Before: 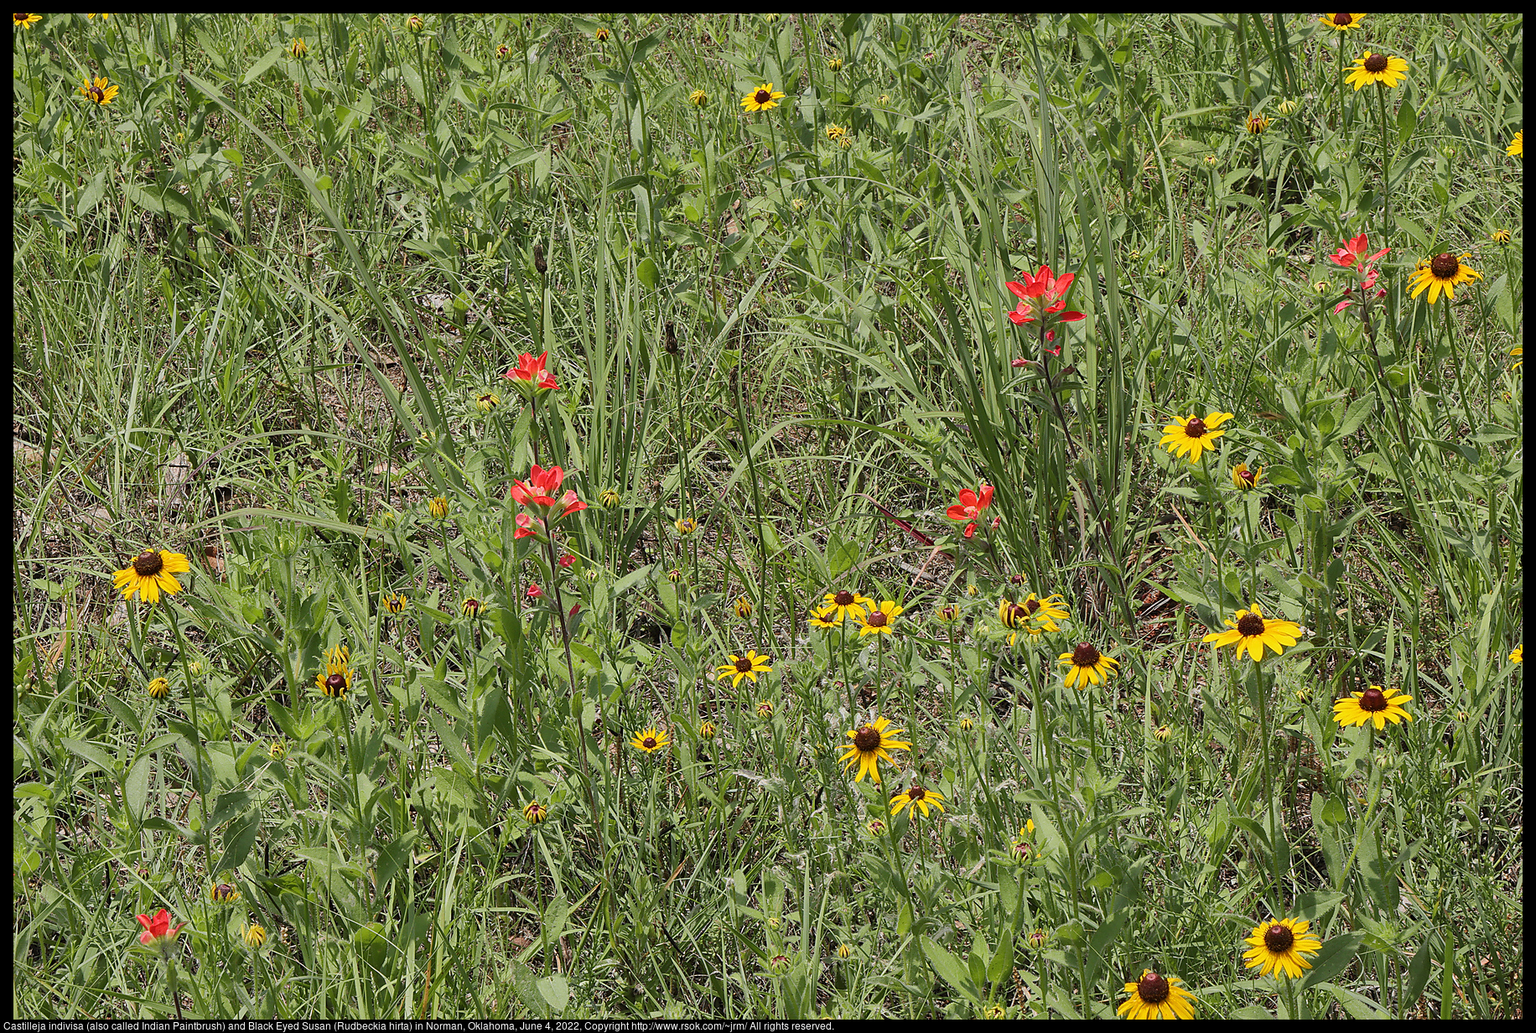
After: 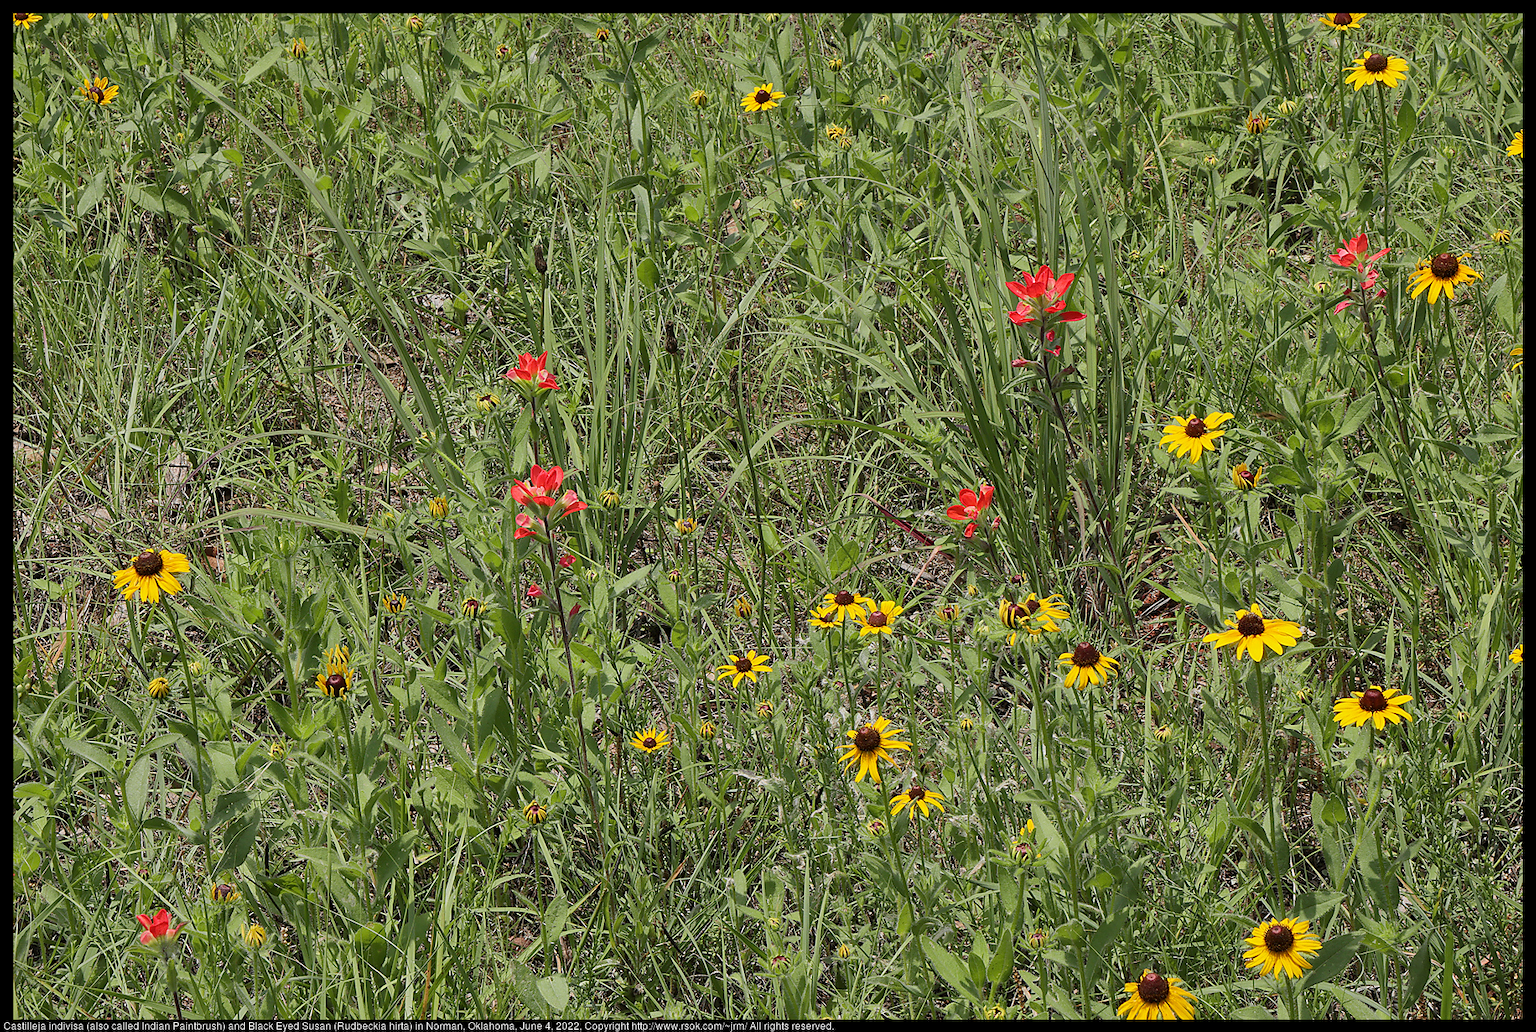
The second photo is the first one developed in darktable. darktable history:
base curve: curves: ch0 [(0, 0) (0.303, 0.277) (1, 1)], preserve colors none
exposure: black level correction 0.001, exposure 0.017 EV, compensate highlight preservation false
